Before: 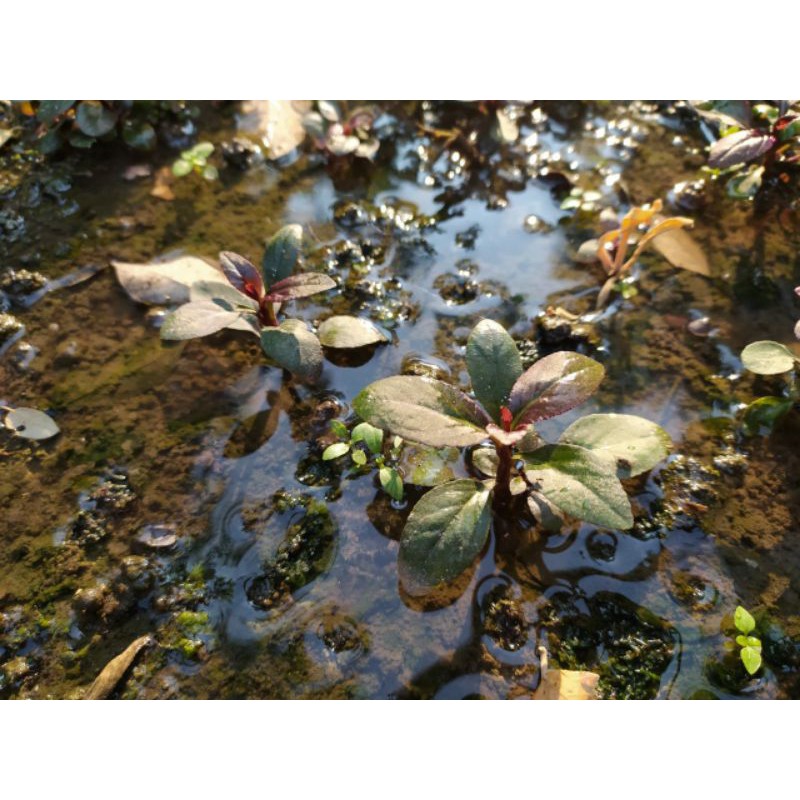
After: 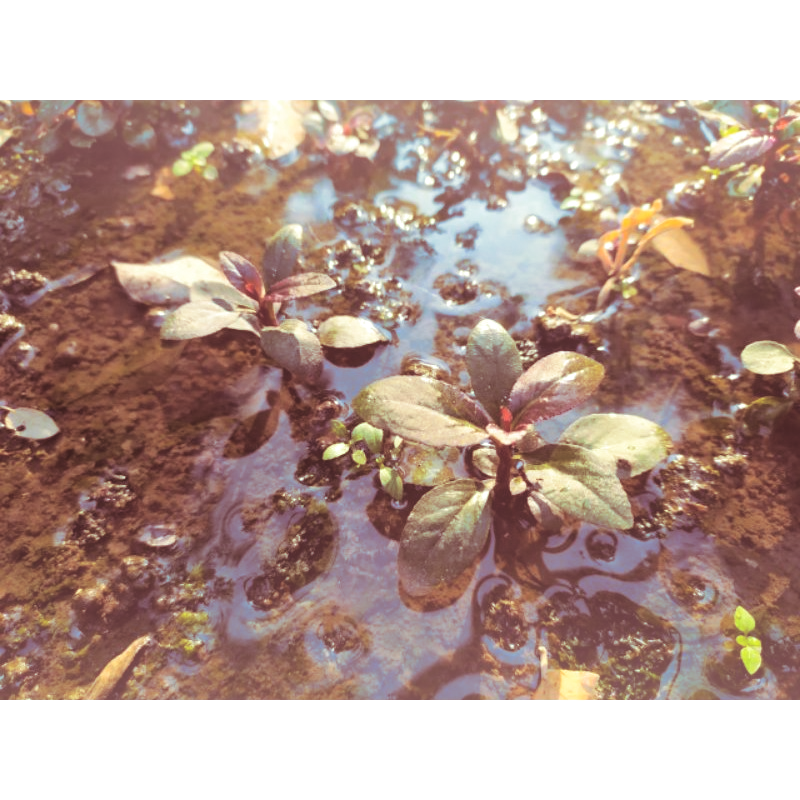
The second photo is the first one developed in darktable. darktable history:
bloom: size 40%
exposure: exposure 0.2 EV, compensate highlight preservation false
split-toning: compress 20%
